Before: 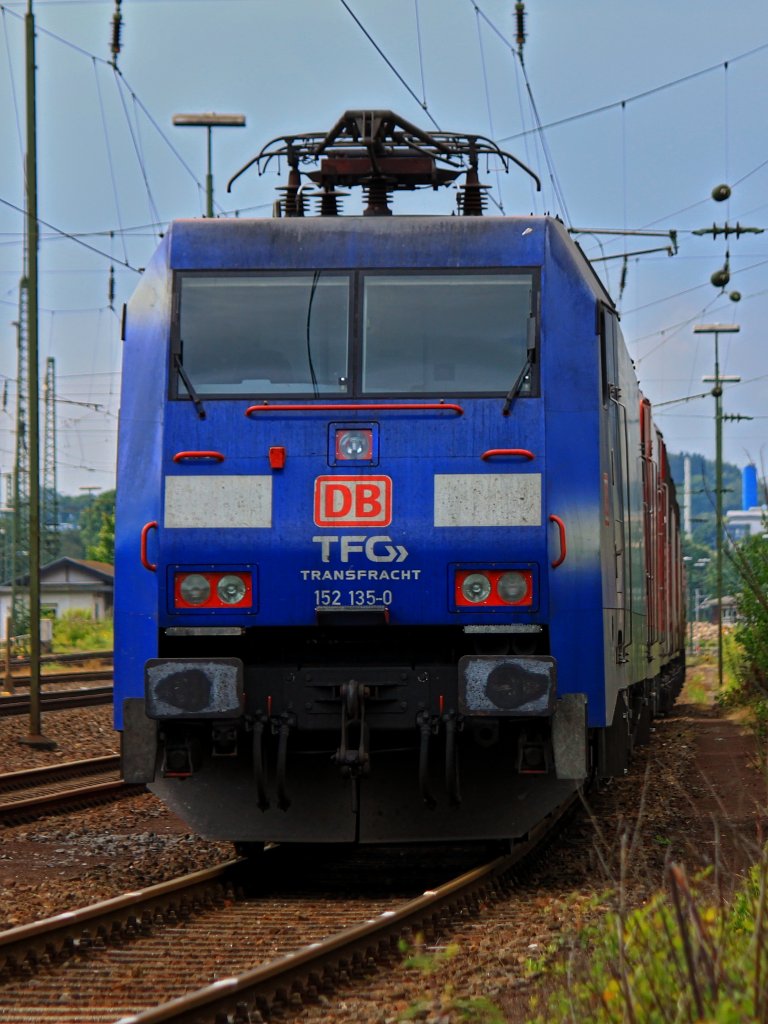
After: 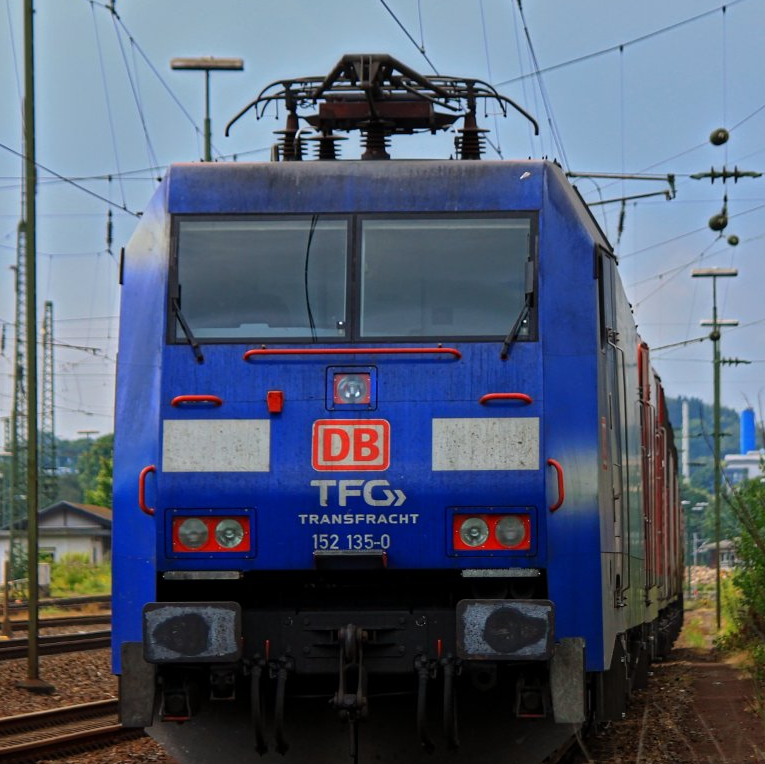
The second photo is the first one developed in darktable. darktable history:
crop: left 0.344%, top 5.501%, bottom 19.871%
